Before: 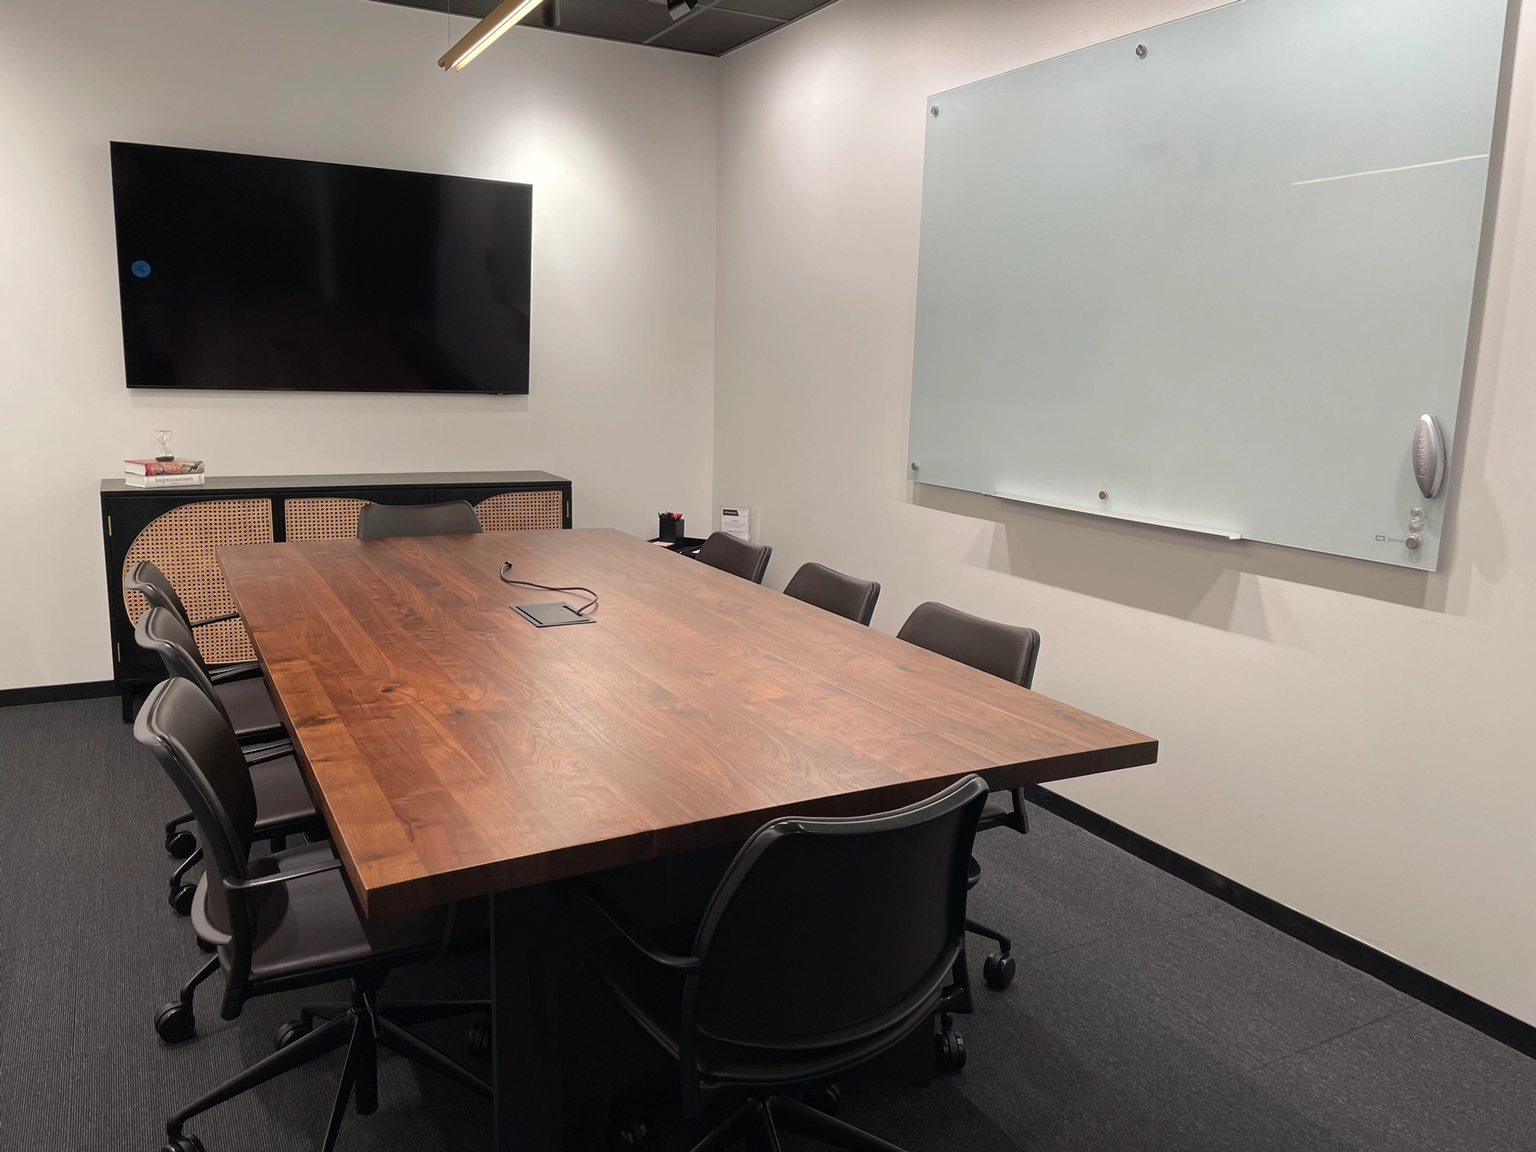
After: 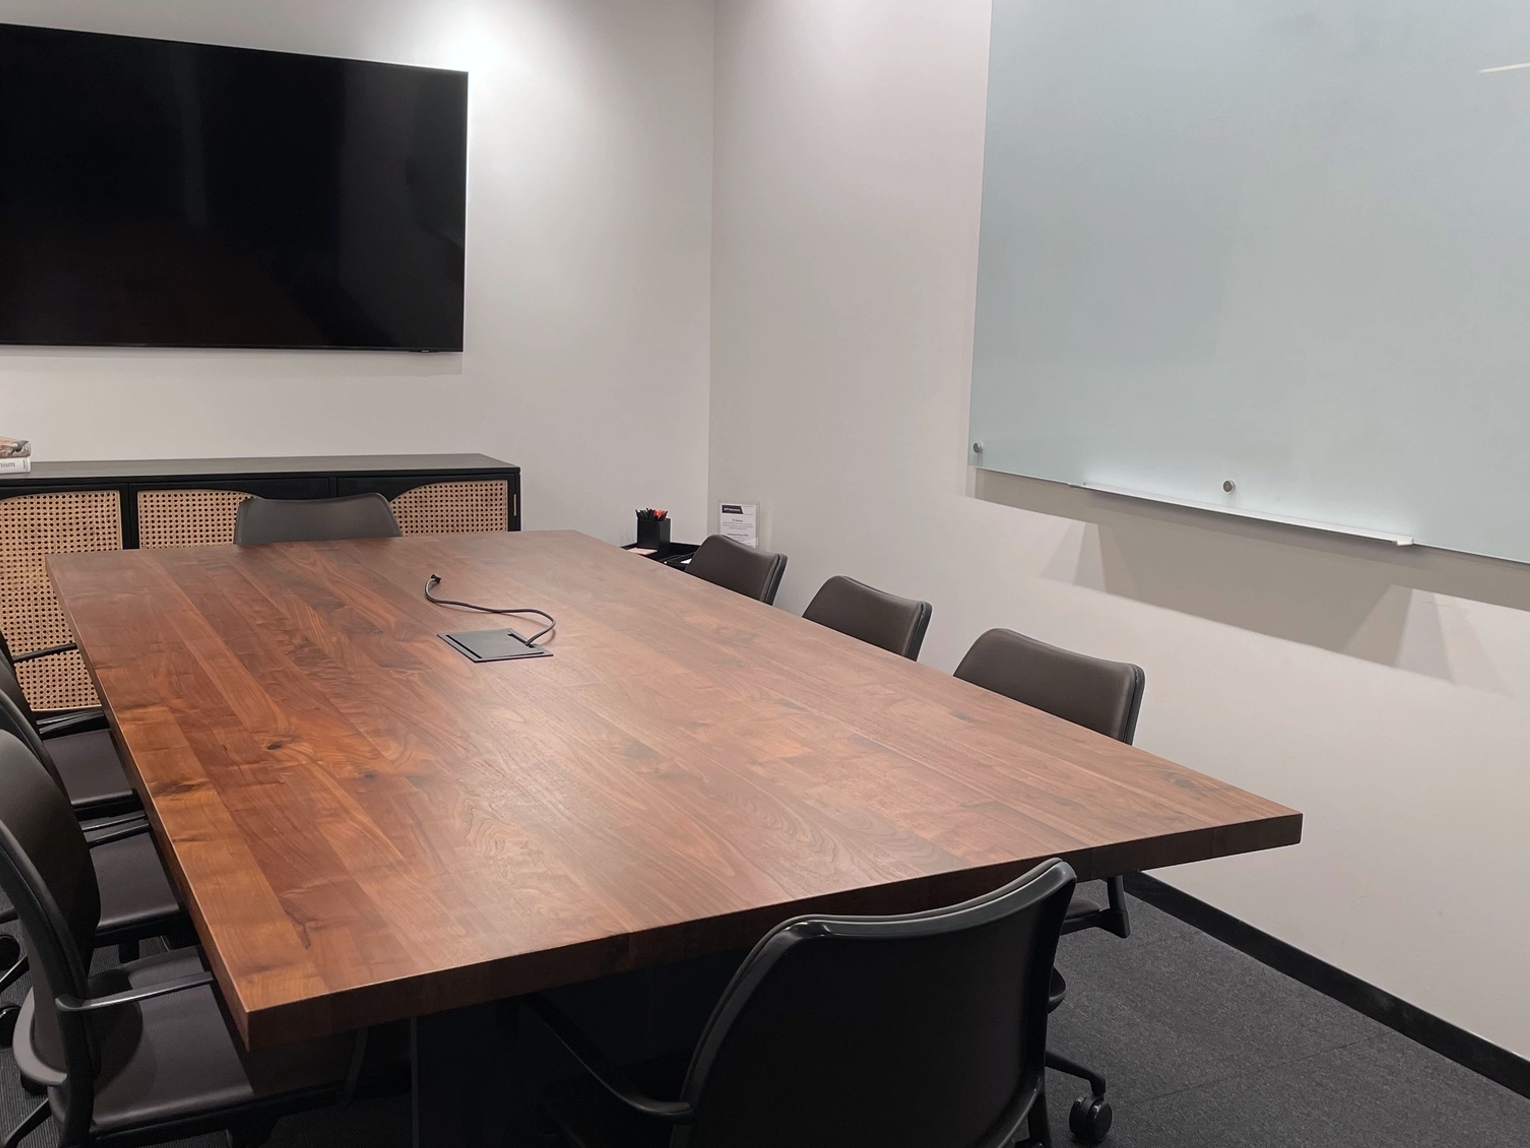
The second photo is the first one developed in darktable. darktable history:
crop and rotate: left 11.831%, top 11.346%, right 13.429%, bottom 13.899%
white balance: red 0.983, blue 1.036
